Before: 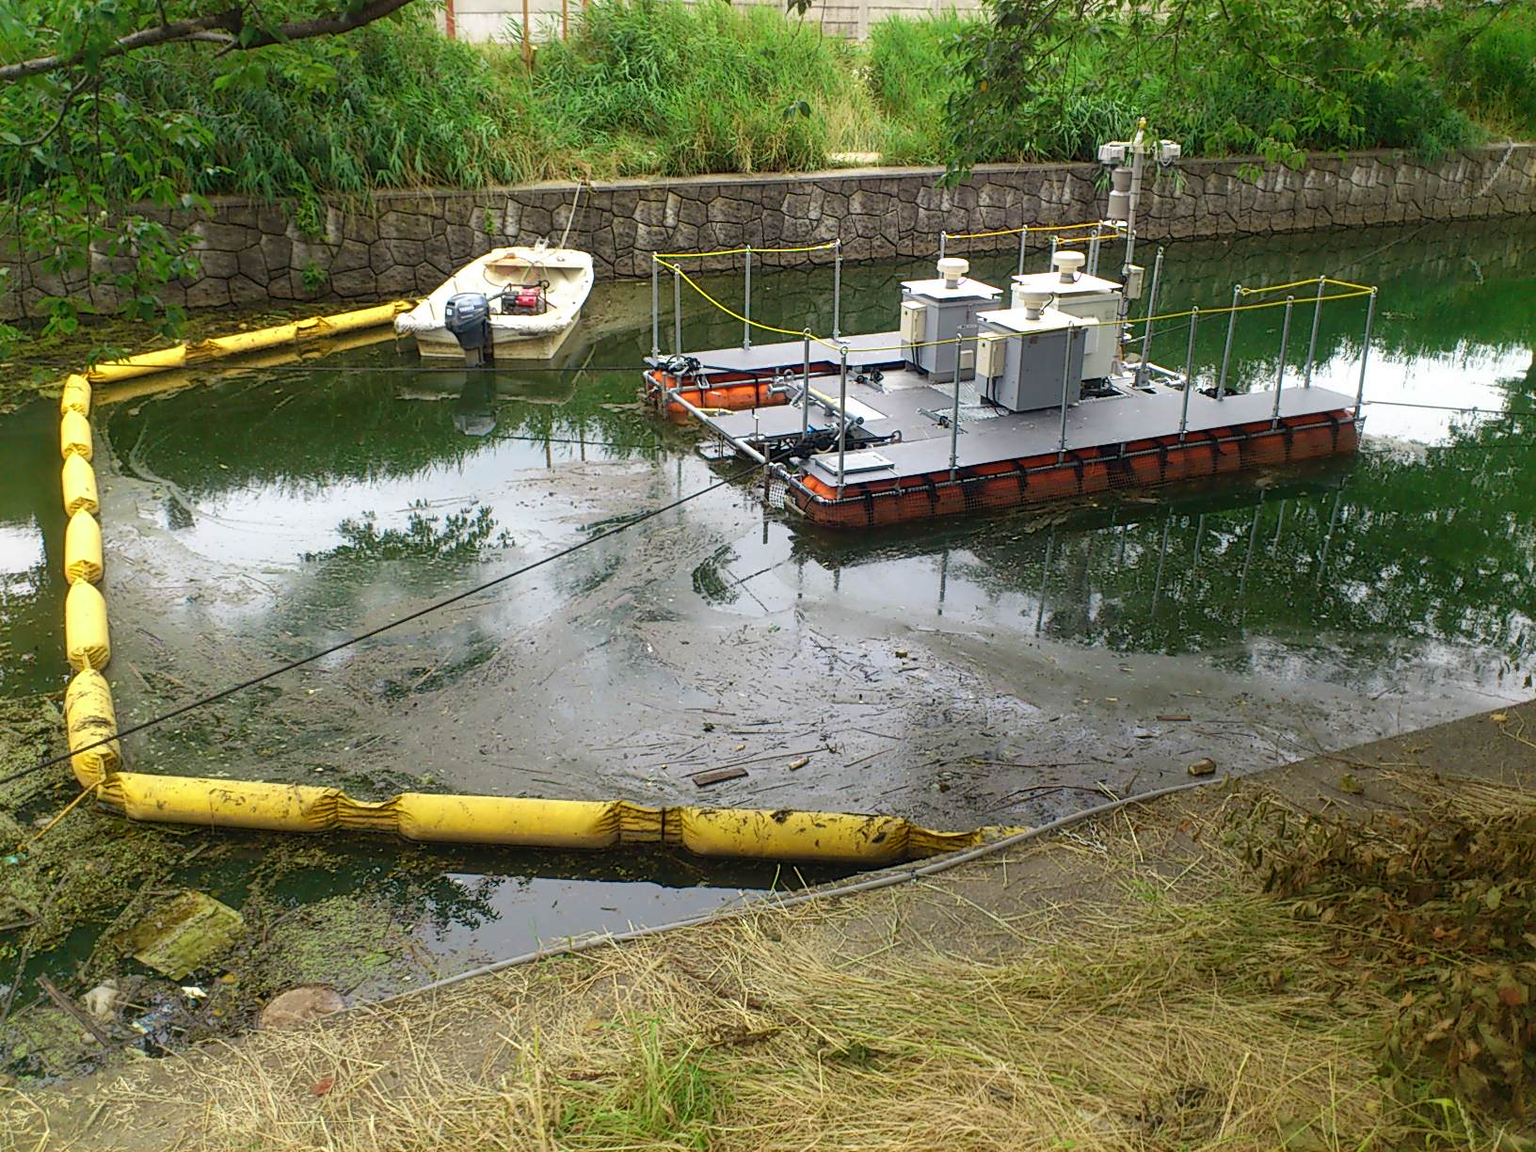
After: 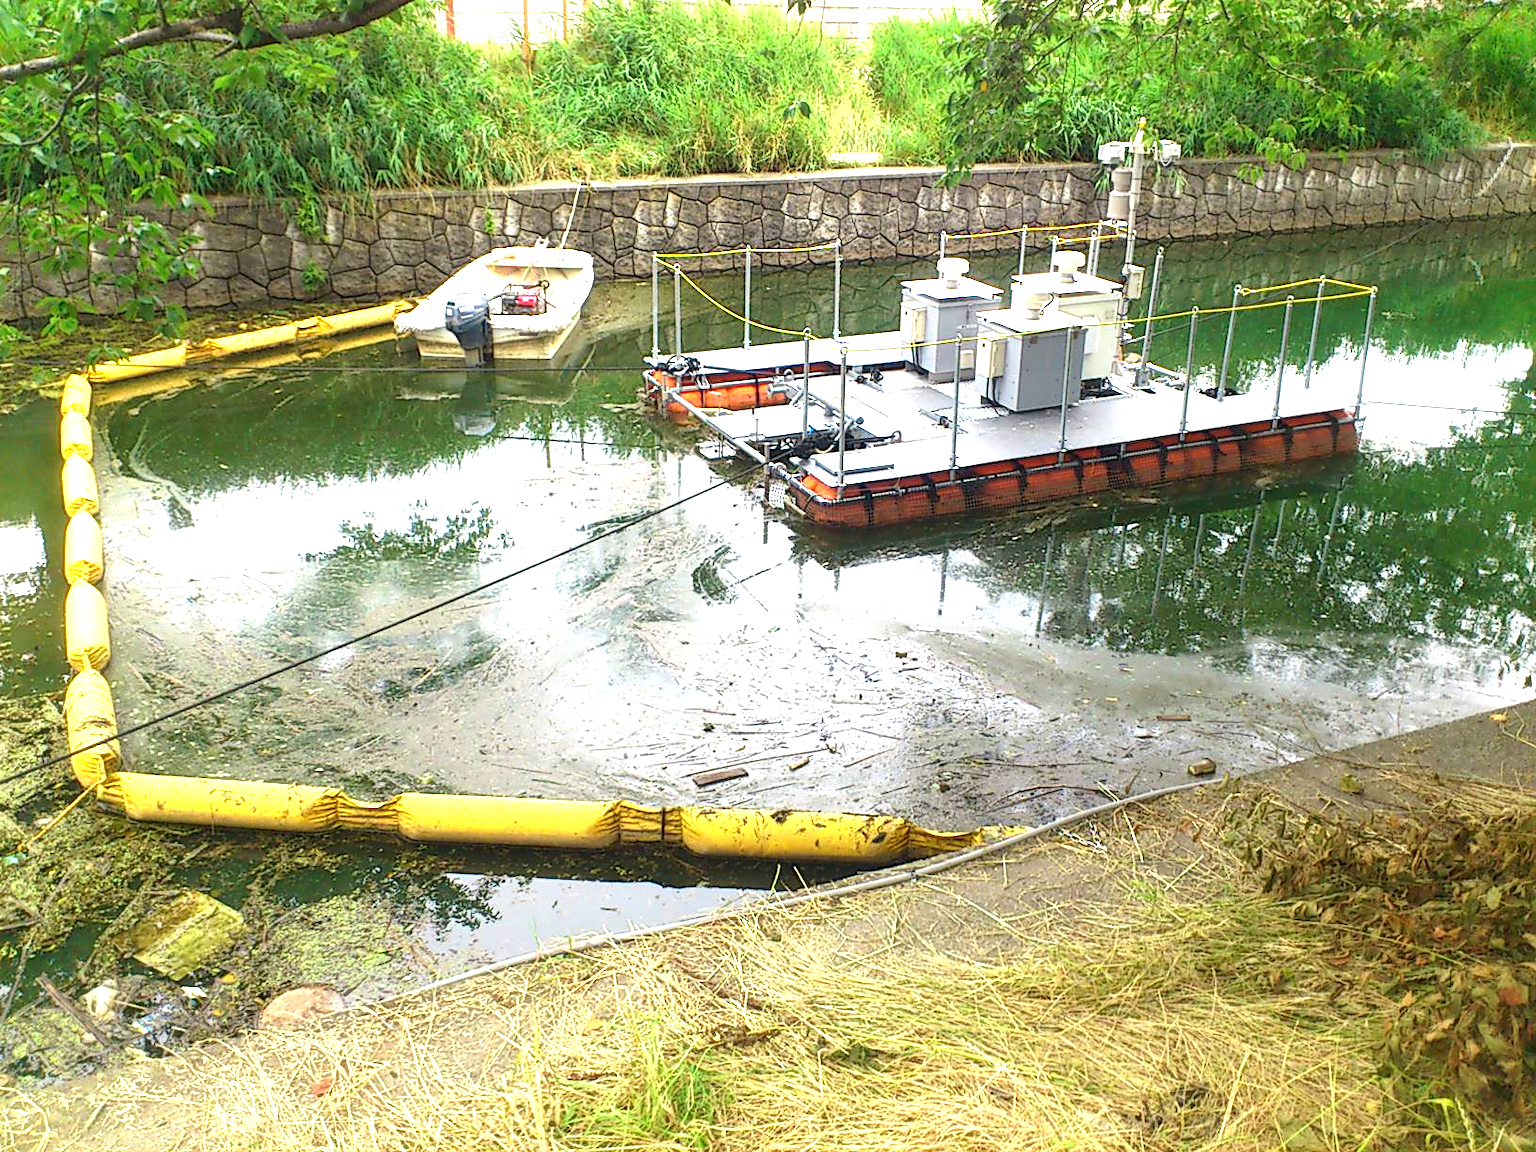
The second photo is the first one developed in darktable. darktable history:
exposure: black level correction 0, exposure 1.384 EV, compensate exposure bias true, compensate highlight preservation false
